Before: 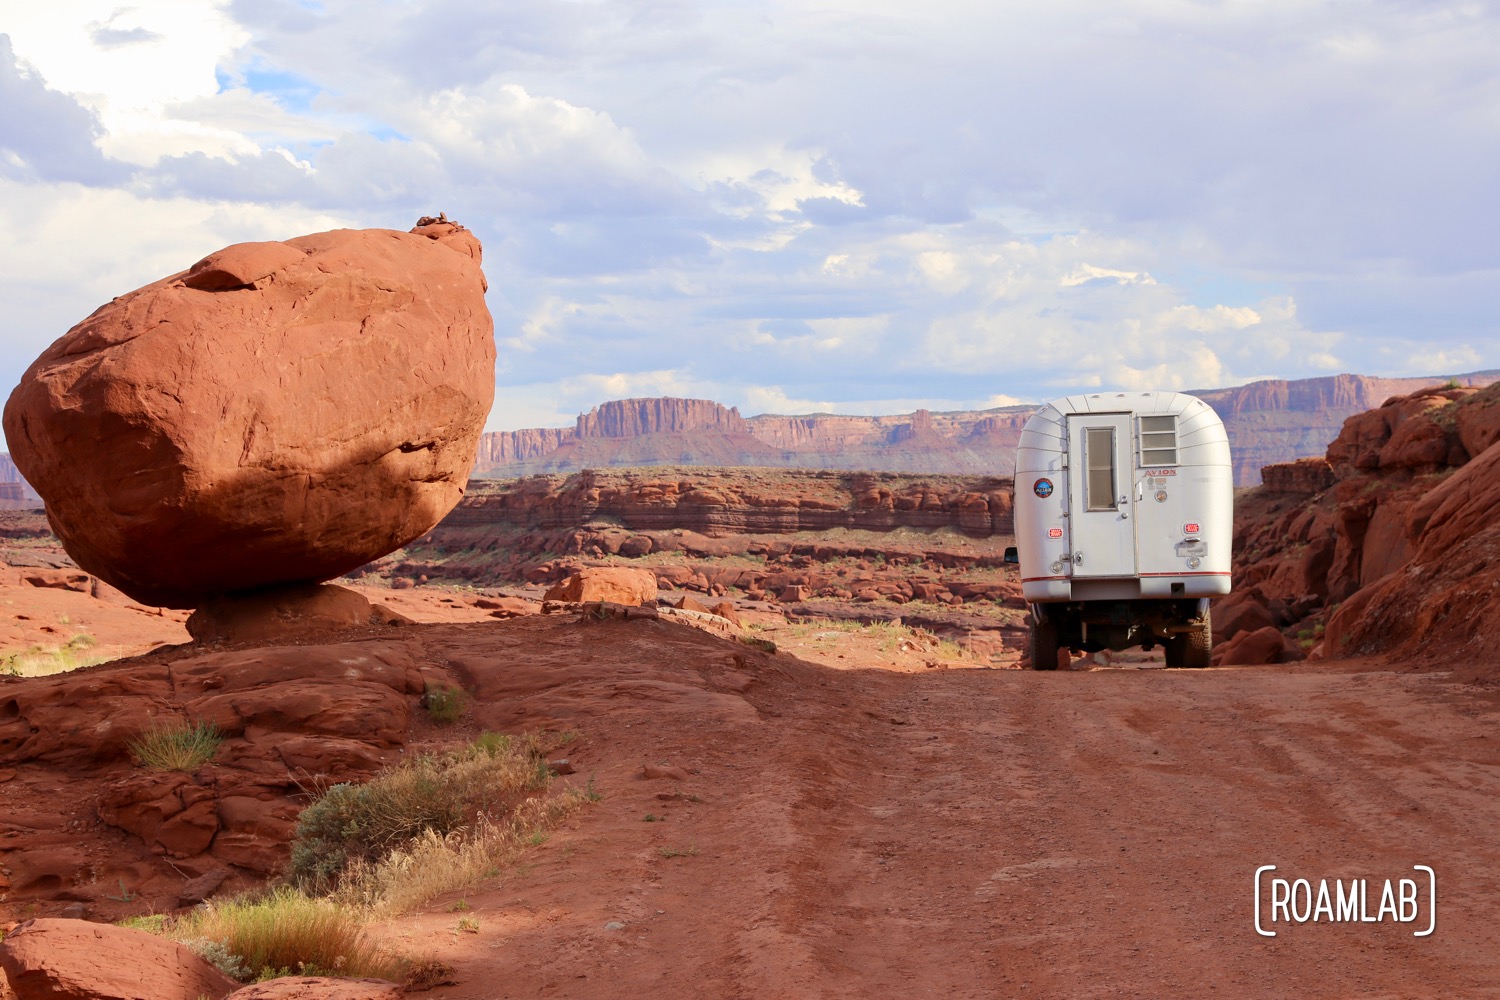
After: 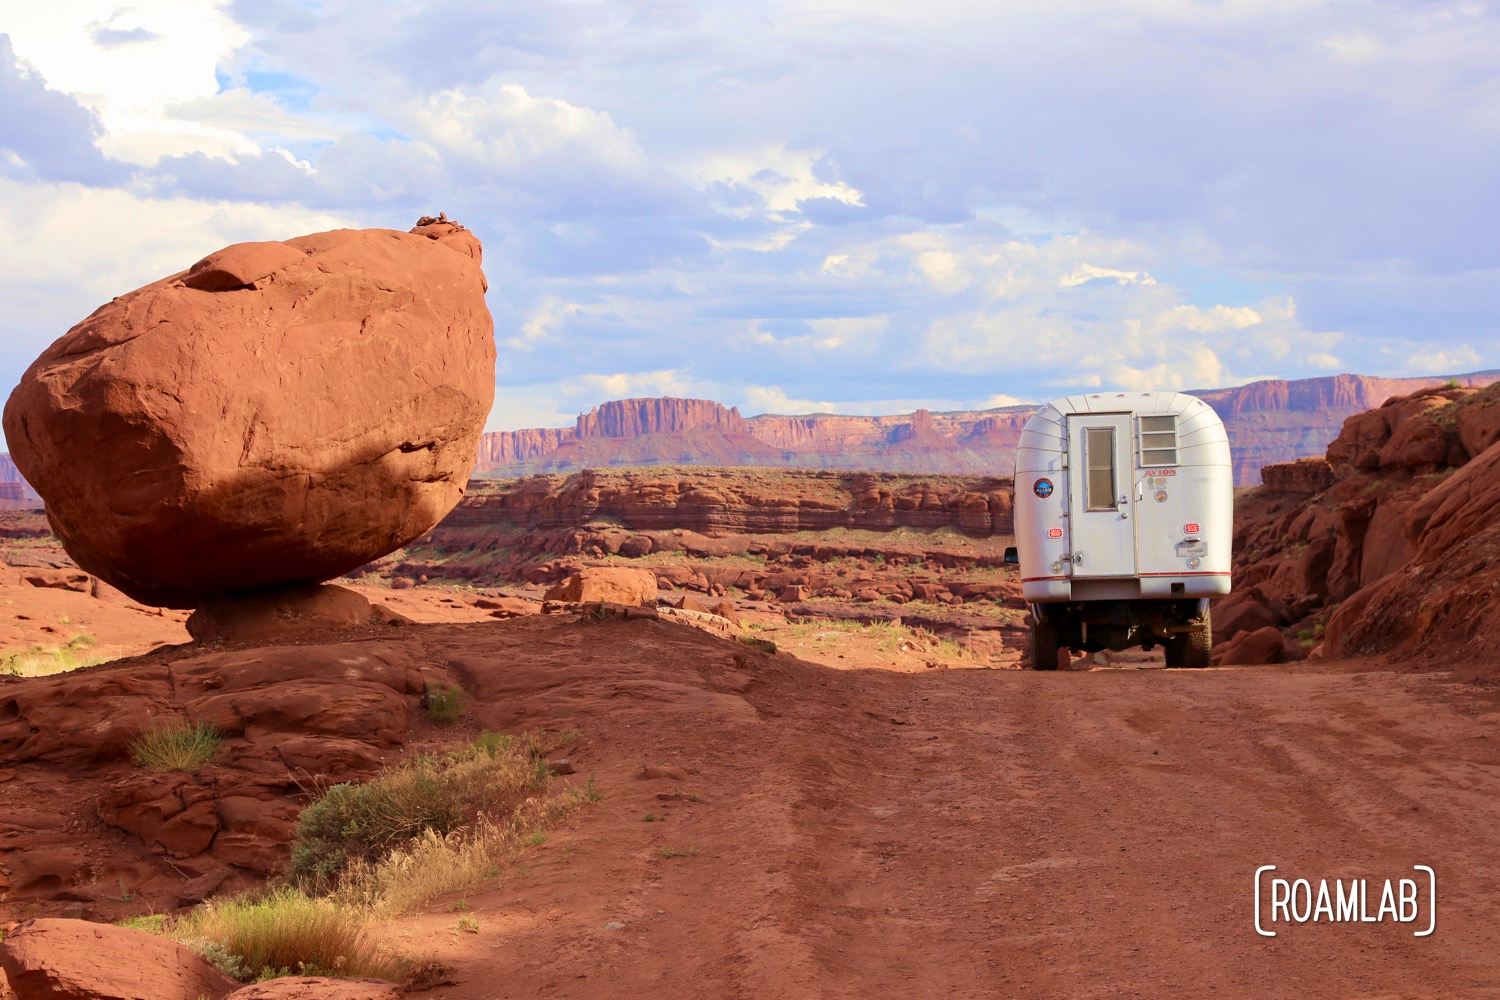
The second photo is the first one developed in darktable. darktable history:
velvia: strength 44.88%
